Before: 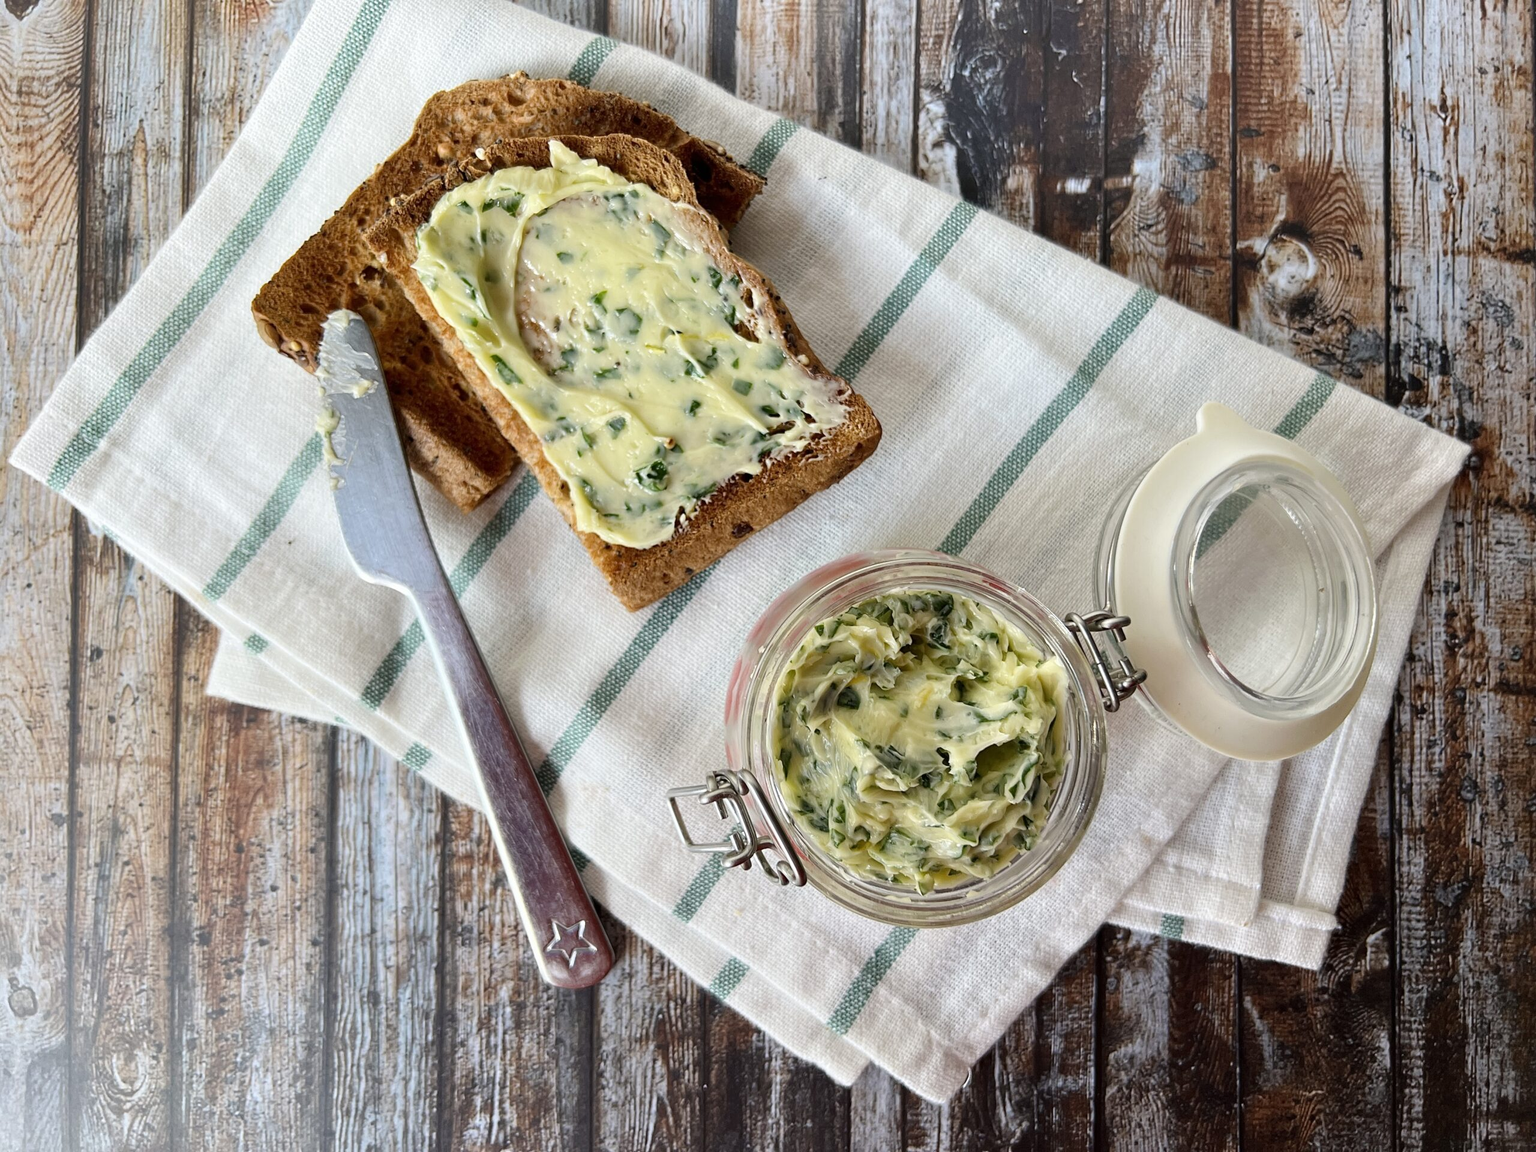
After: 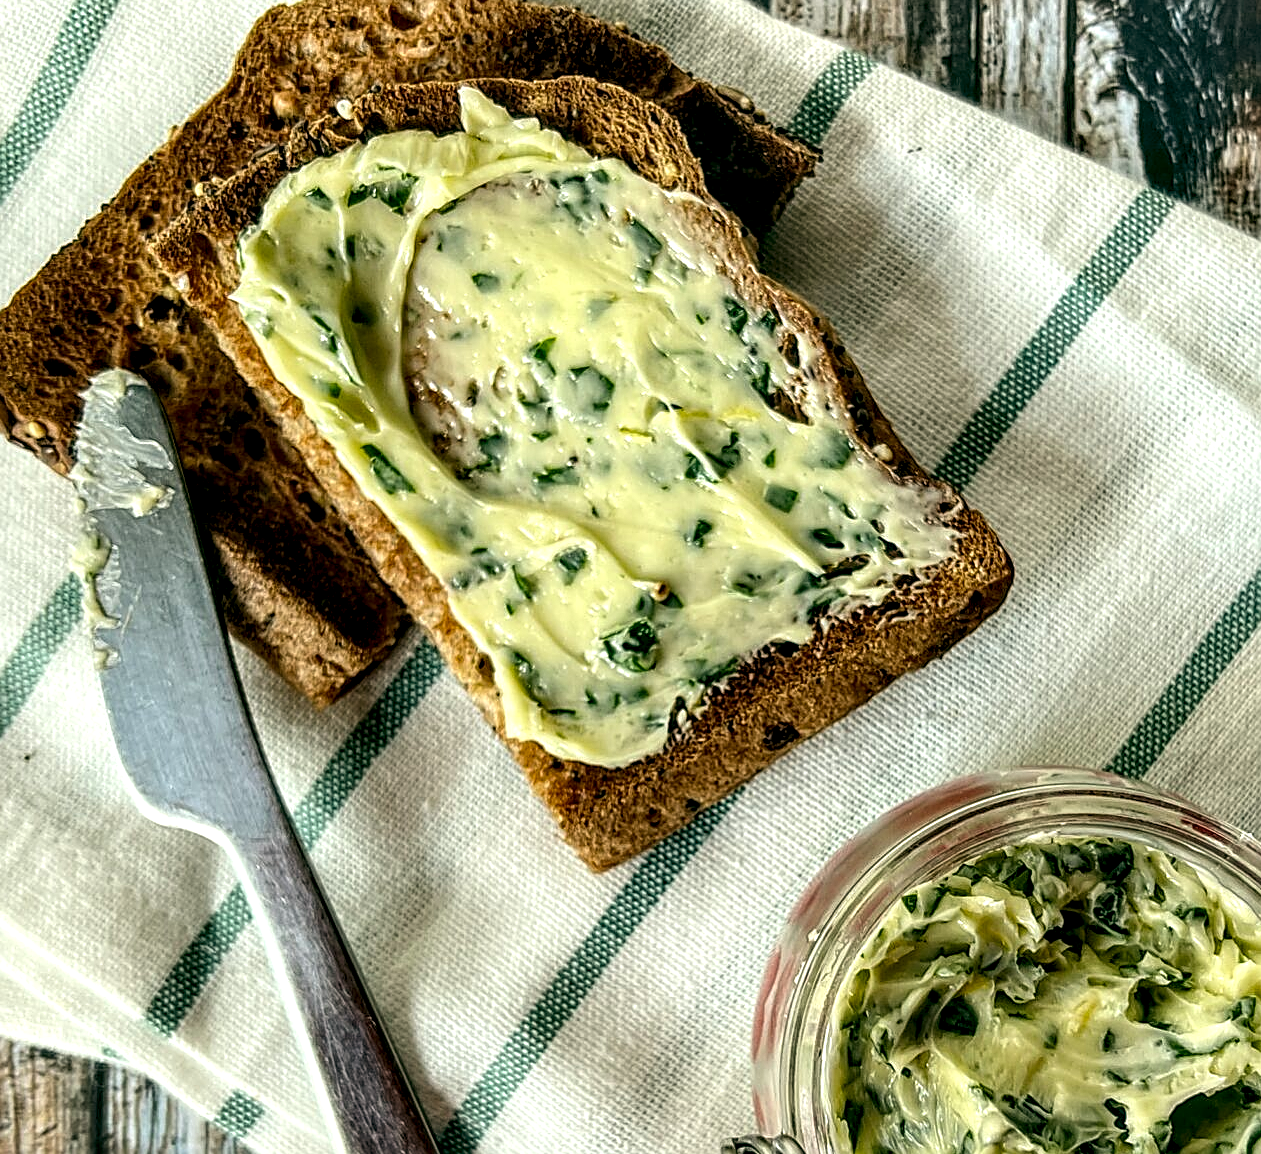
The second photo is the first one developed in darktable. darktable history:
local contrast: highlights 20%, detail 197%
color balance: lift [1.005, 0.99, 1.007, 1.01], gamma [1, 1.034, 1.032, 0.966], gain [0.873, 1.055, 1.067, 0.933]
crop: left 17.835%, top 7.675%, right 32.881%, bottom 32.213%
sharpen: on, module defaults
exposure: black level correction 0.001, exposure 0.191 EV, compensate highlight preservation false
